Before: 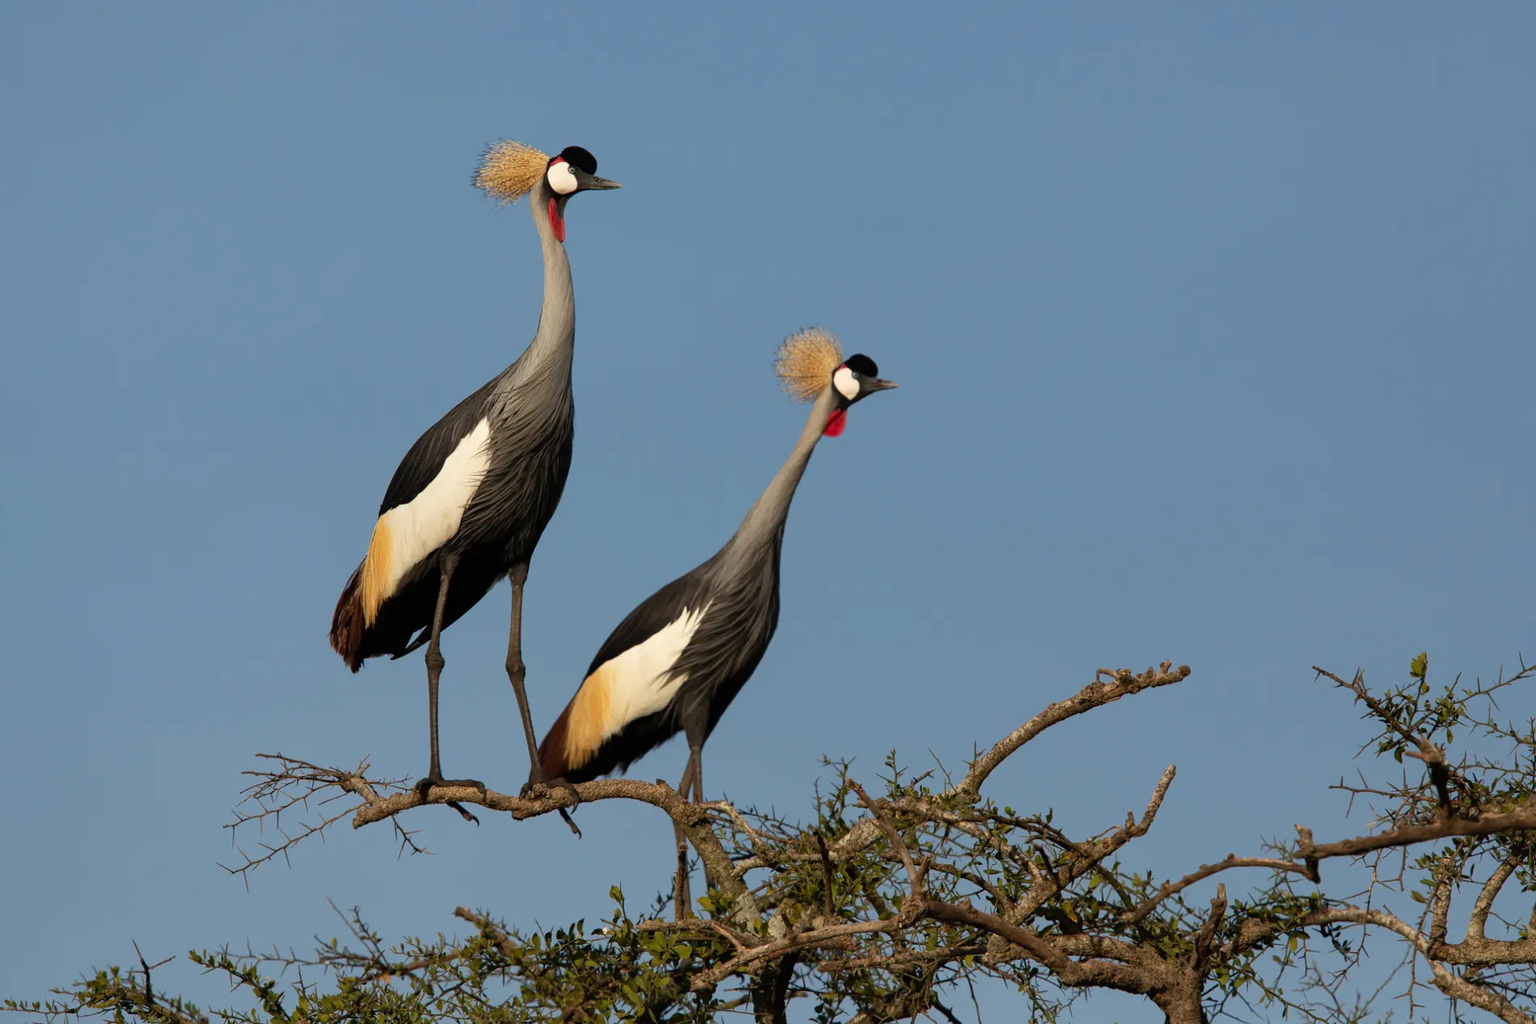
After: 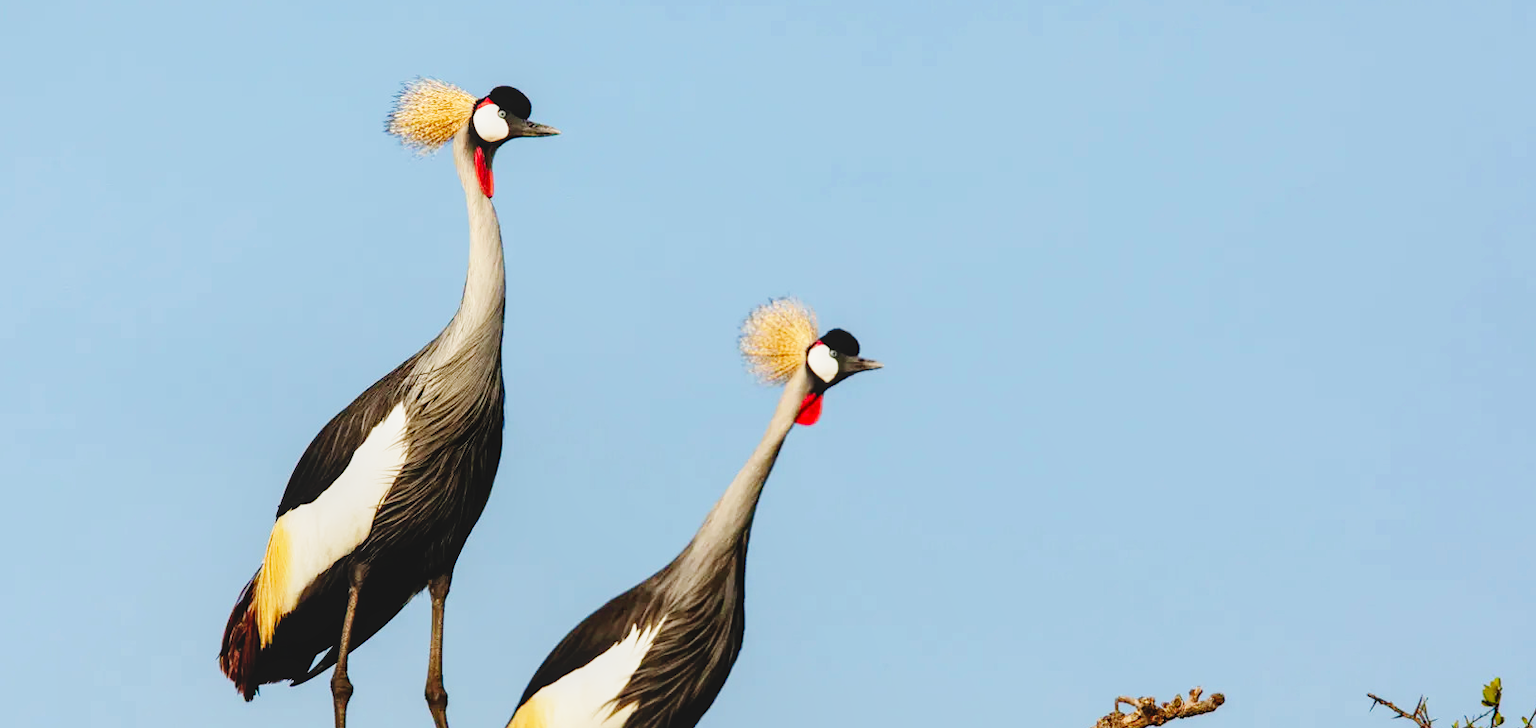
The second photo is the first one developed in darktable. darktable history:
crop and rotate: left 9.314%, top 7.158%, right 5.065%, bottom 31.978%
local contrast: detail 109%
base curve: curves: ch0 [(0, 0) (0, 0) (0.002, 0.001) (0.008, 0.003) (0.019, 0.011) (0.037, 0.037) (0.064, 0.11) (0.102, 0.232) (0.152, 0.379) (0.216, 0.524) (0.296, 0.665) (0.394, 0.789) (0.512, 0.881) (0.651, 0.945) (0.813, 0.986) (1, 1)], preserve colors none
